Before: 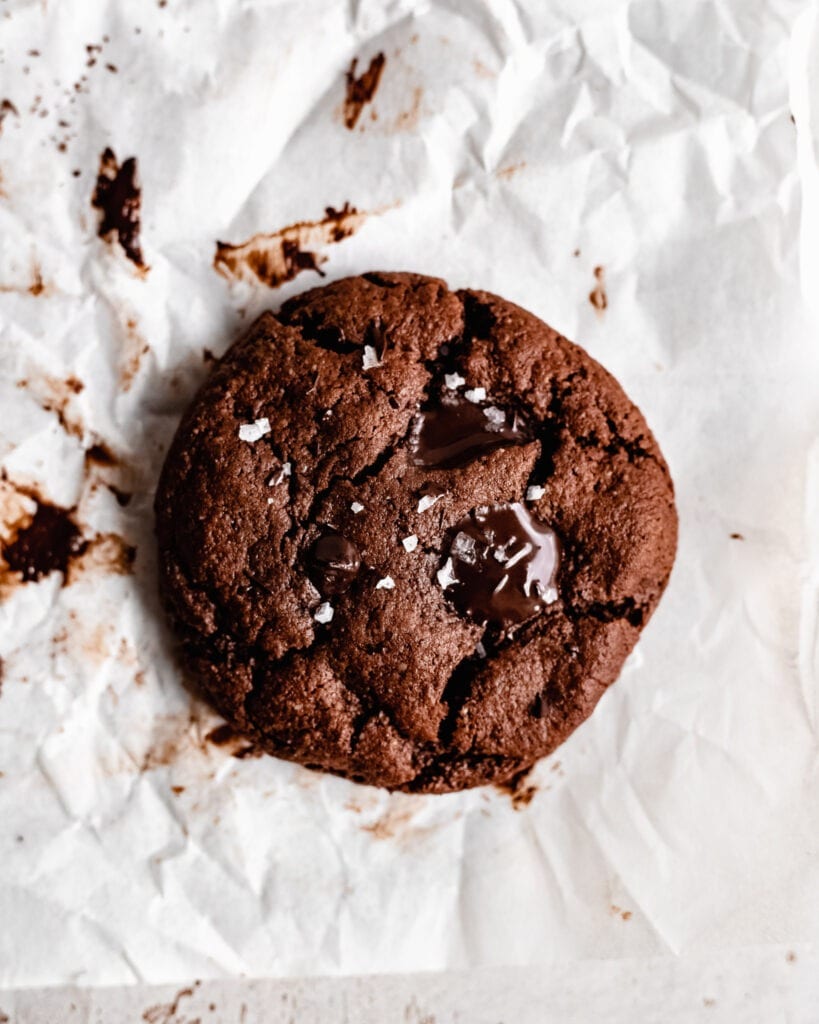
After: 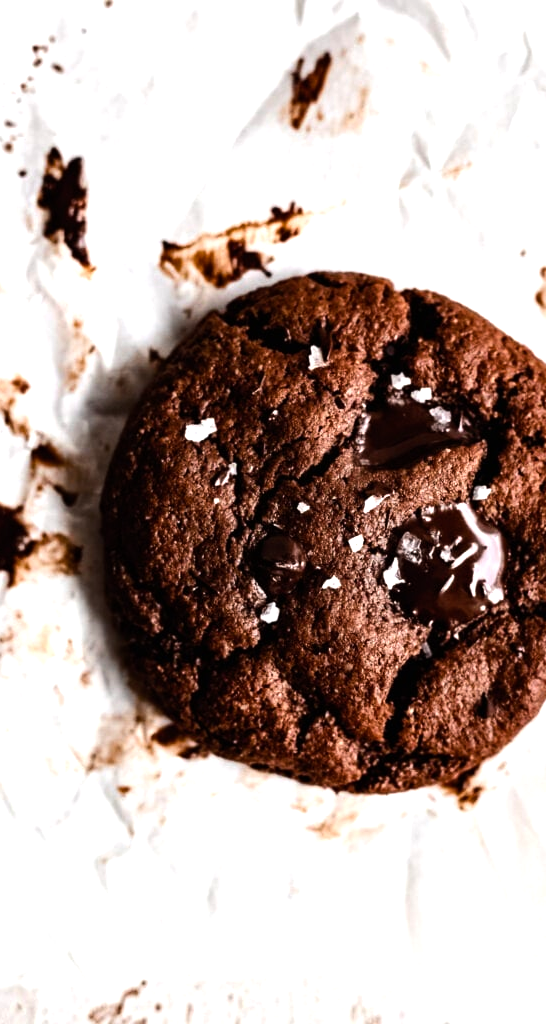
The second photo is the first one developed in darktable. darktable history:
color balance rgb: perceptual saturation grading › global saturation 10%, global vibrance 10%
tone equalizer: -8 EV -0.75 EV, -7 EV -0.7 EV, -6 EV -0.6 EV, -5 EV -0.4 EV, -3 EV 0.4 EV, -2 EV 0.6 EV, -1 EV 0.7 EV, +0 EV 0.75 EV, edges refinement/feathering 500, mask exposure compensation -1.57 EV, preserve details no
crop and rotate: left 6.617%, right 26.717%
